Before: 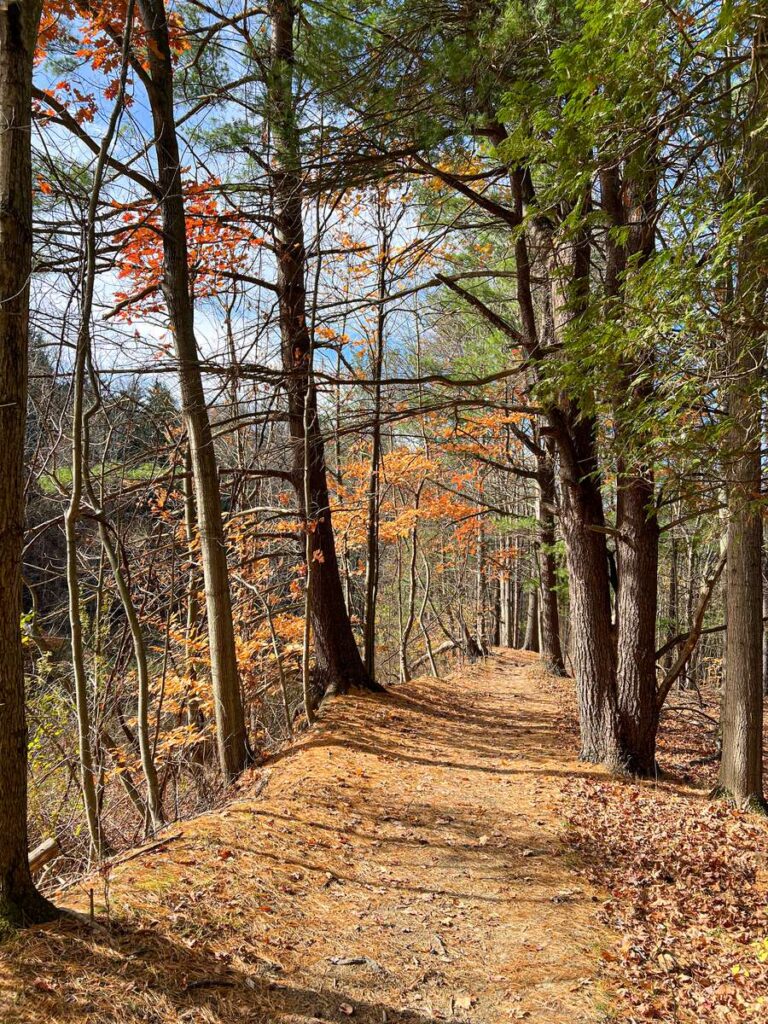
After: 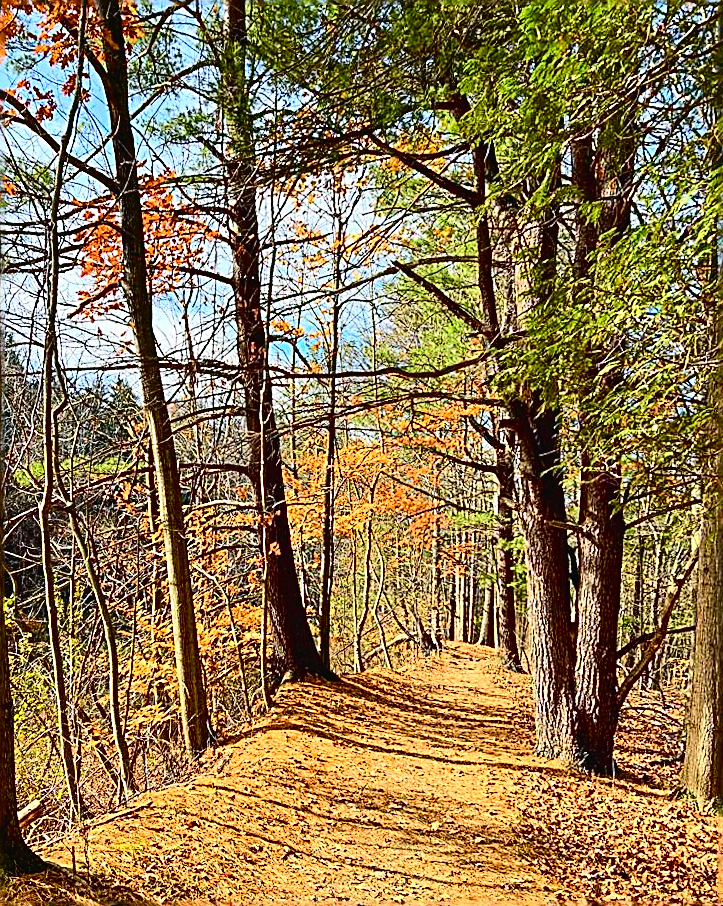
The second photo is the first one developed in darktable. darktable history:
tone curve: curves: ch0 [(0, 0.021) (0.148, 0.076) (0.232, 0.191) (0.398, 0.423) (0.572, 0.672) (0.705, 0.812) (0.877, 0.931) (0.99, 0.987)]; ch1 [(0, 0) (0.377, 0.325) (0.493, 0.486) (0.508, 0.502) (0.515, 0.514) (0.554, 0.586) (0.623, 0.658) (0.701, 0.704) (0.778, 0.751) (1, 1)]; ch2 [(0, 0) (0.431, 0.398) (0.485, 0.486) (0.495, 0.498) (0.511, 0.507) (0.58, 0.66) (0.679, 0.757) (0.749, 0.829) (1, 0.991)], color space Lab, independent channels
sharpen: amount 1.861
rotate and perspective: rotation 0.062°, lens shift (vertical) 0.115, lens shift (horizontal) -0.133, crop left 0.047, crop right 0.94, crop top 0.061, crop bottom 0.94
contrast brightness saturation: contrast 0.05, brightness 0.06, saturation 0.01
crop: top 0.448%, right 0.264%, bottom 5.045%
